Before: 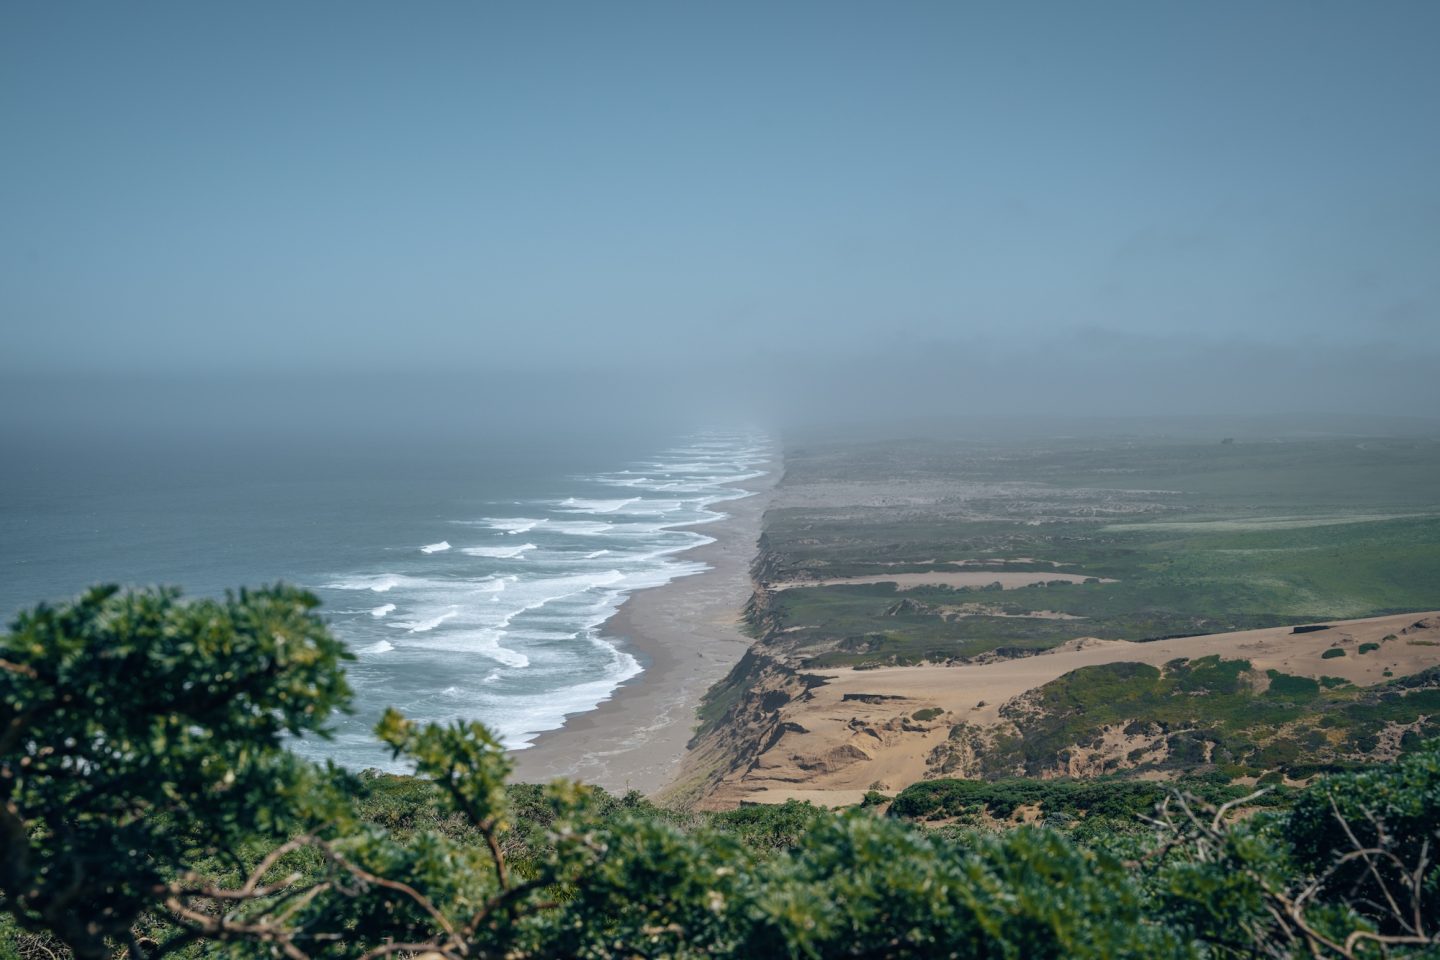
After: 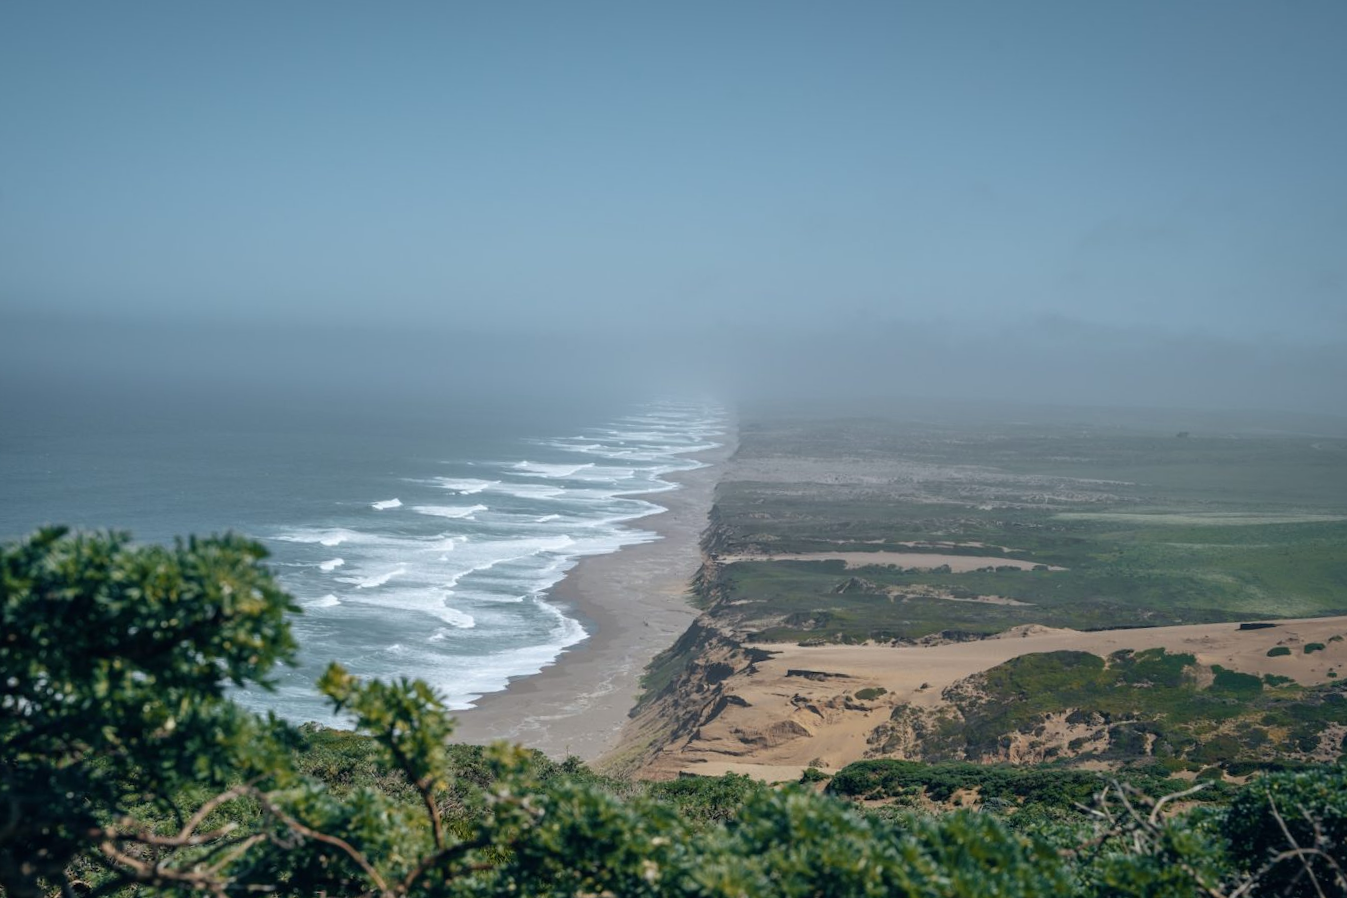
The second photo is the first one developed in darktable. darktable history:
crop and rotate: angle -2.66°
